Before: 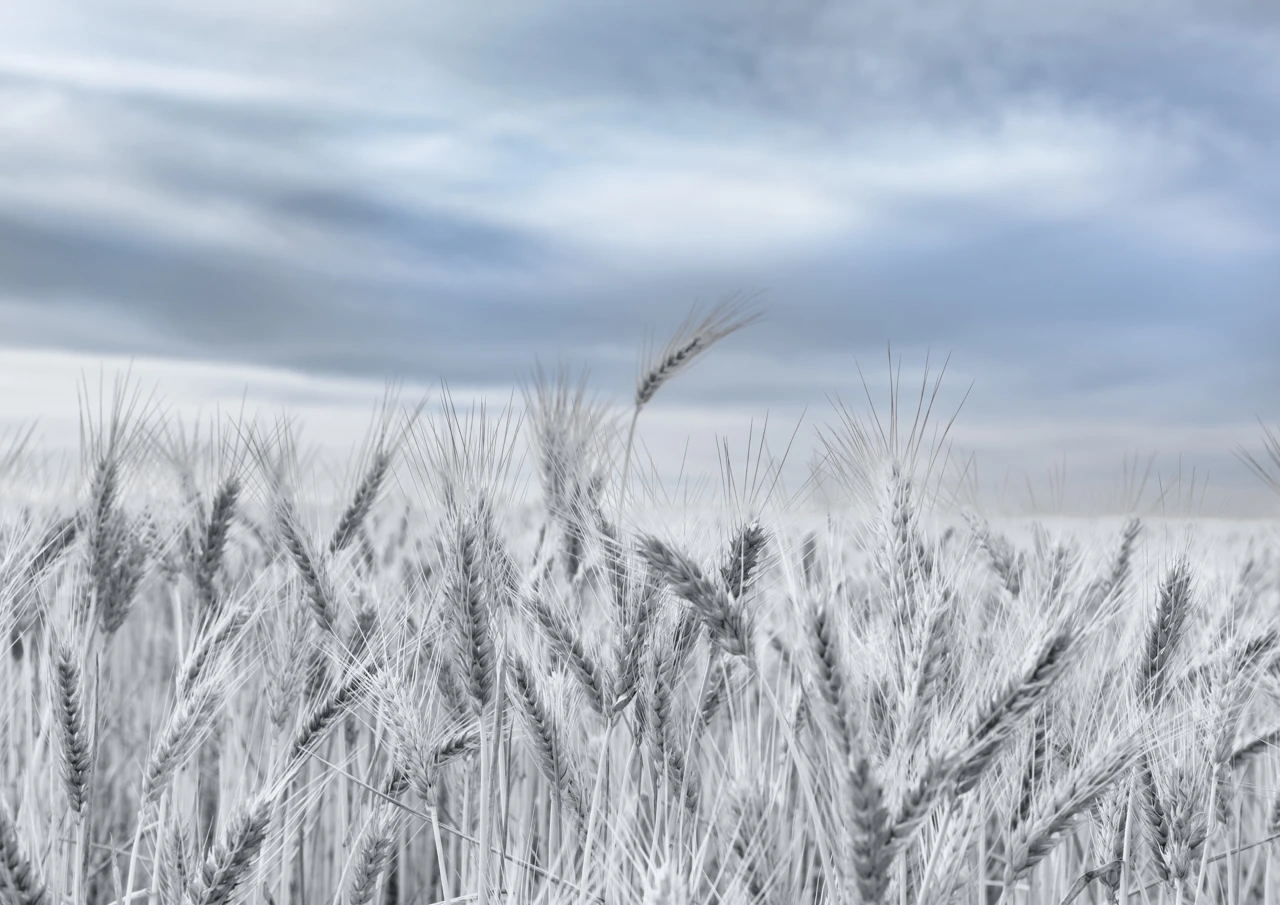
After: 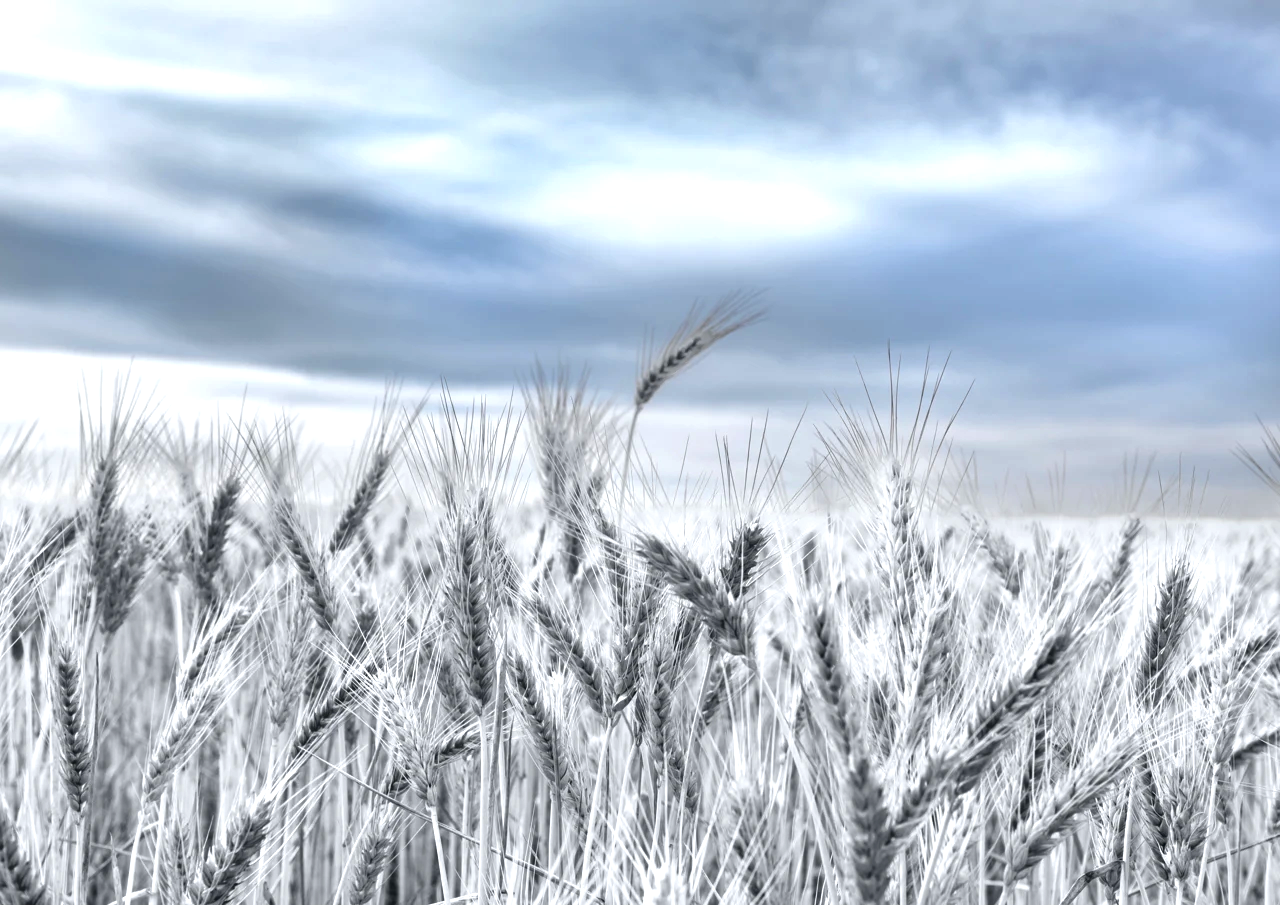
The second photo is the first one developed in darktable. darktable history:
exposure: black level correction 0.001, exposure 0.498 EV, compensate highlight preservation false
contrast brightness saturation: brightness -0.253, saturation 0.201
